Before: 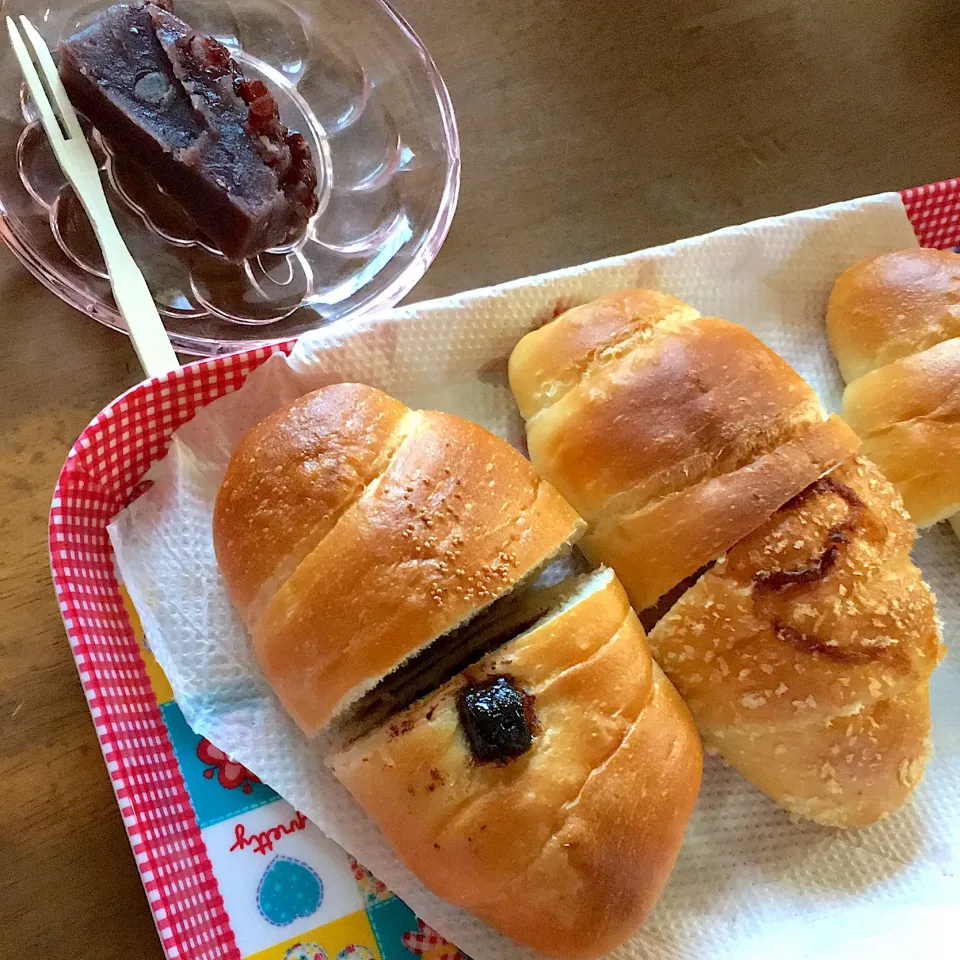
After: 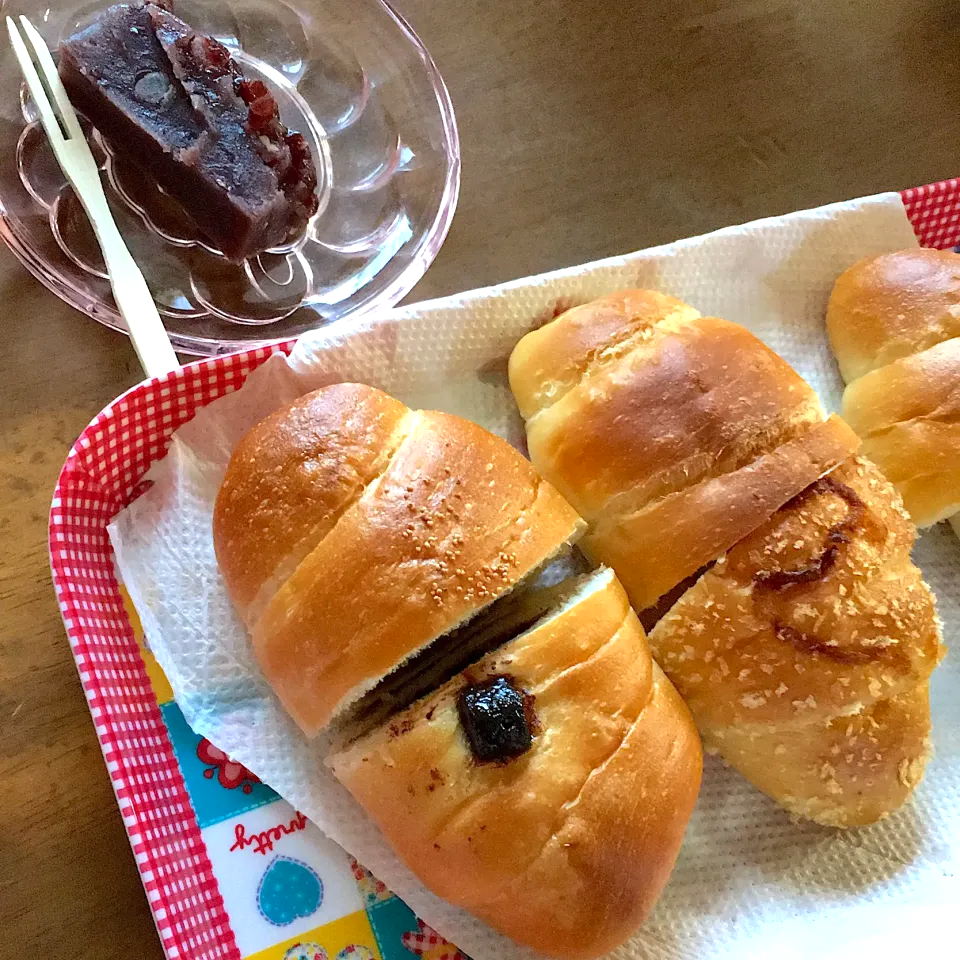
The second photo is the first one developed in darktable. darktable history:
levels: levels [0, 0.474, 0.947]
shadows and highlights: radius 135.68, soften with gaussian
